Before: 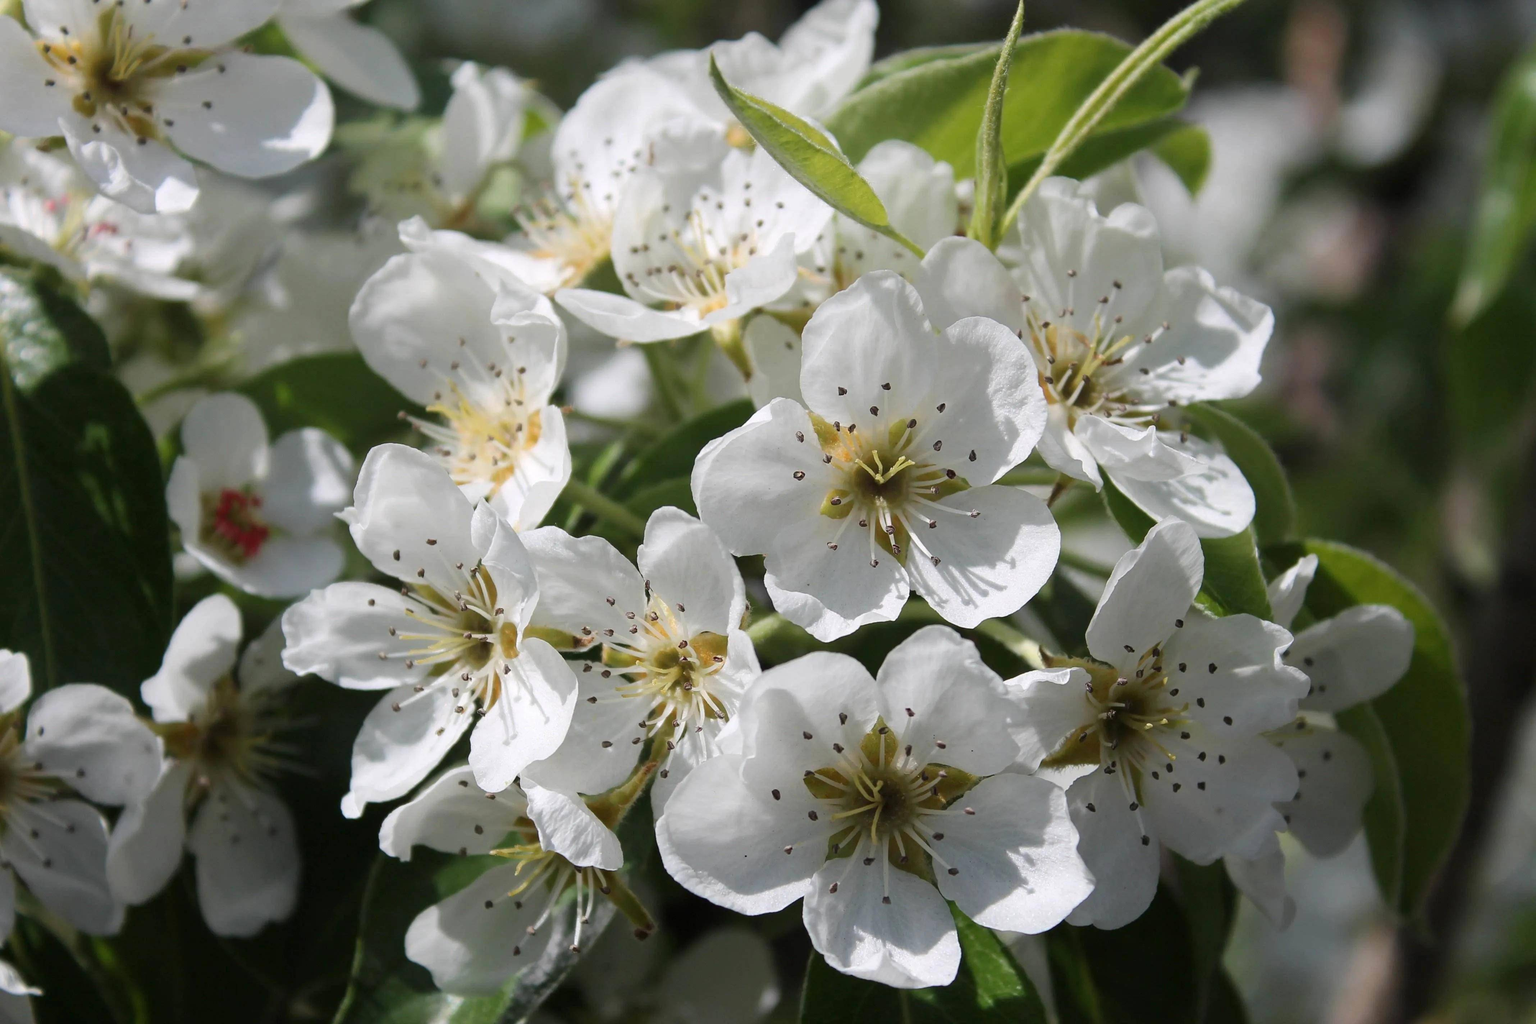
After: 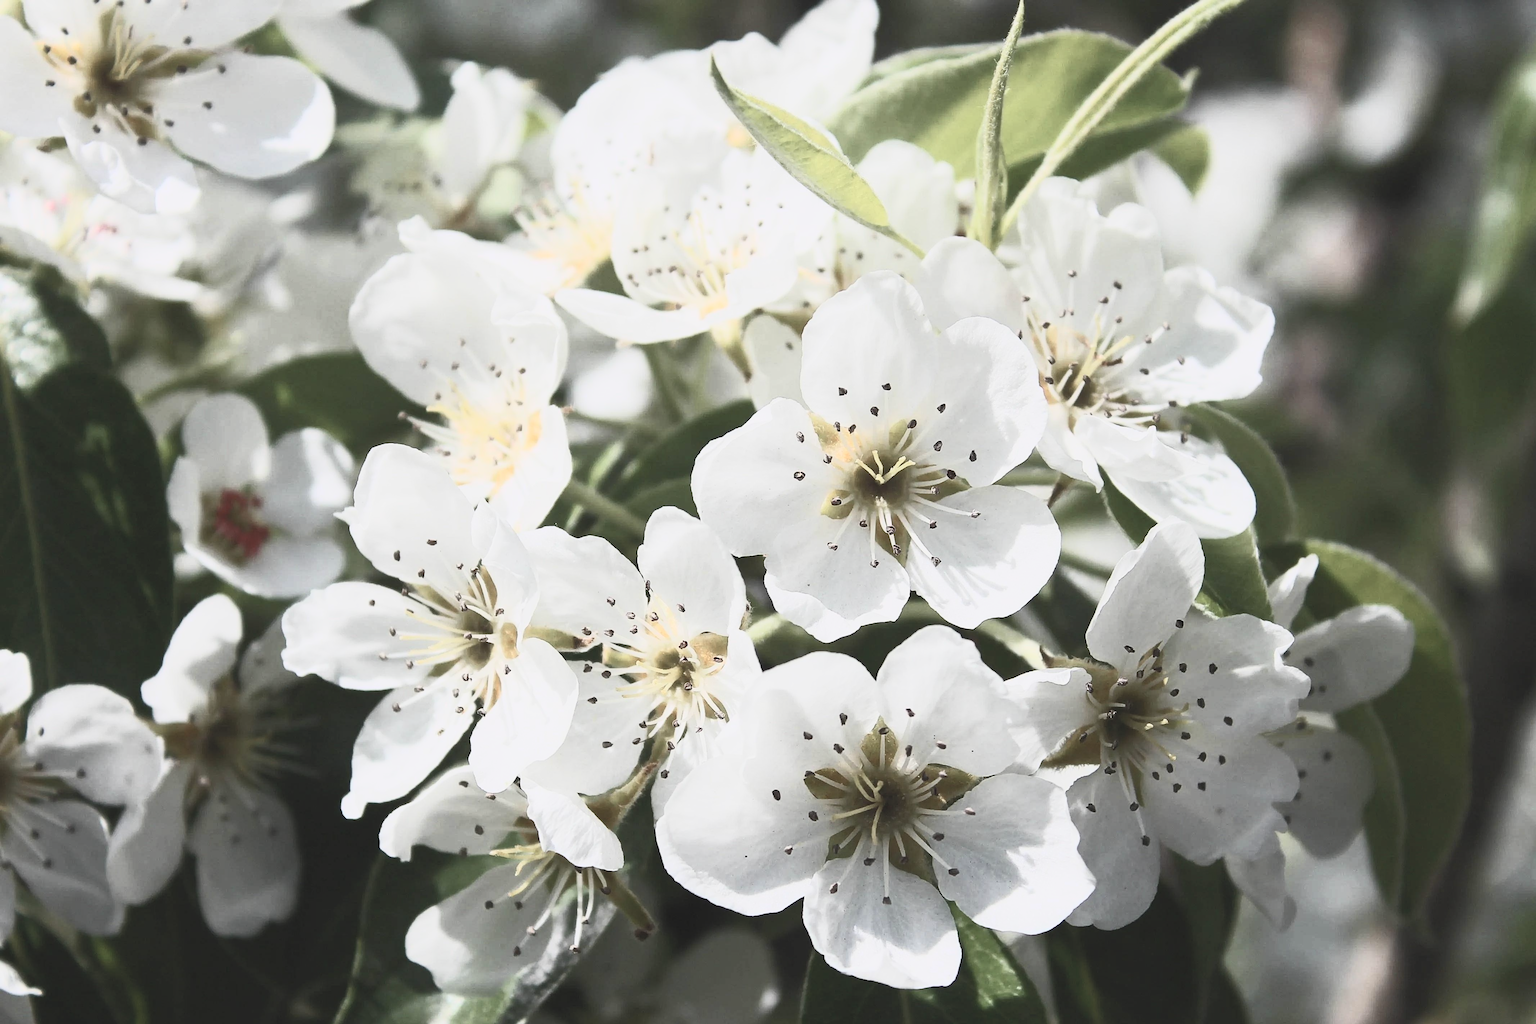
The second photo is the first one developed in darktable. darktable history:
tone curve: curves: ch0 [(0, 0.068) (1, 0.961)], preserve colors none
contrast brightness saturation: contrast 0.583, brightness 0.578, saturation -0.333
sharpen: on, module defaults
